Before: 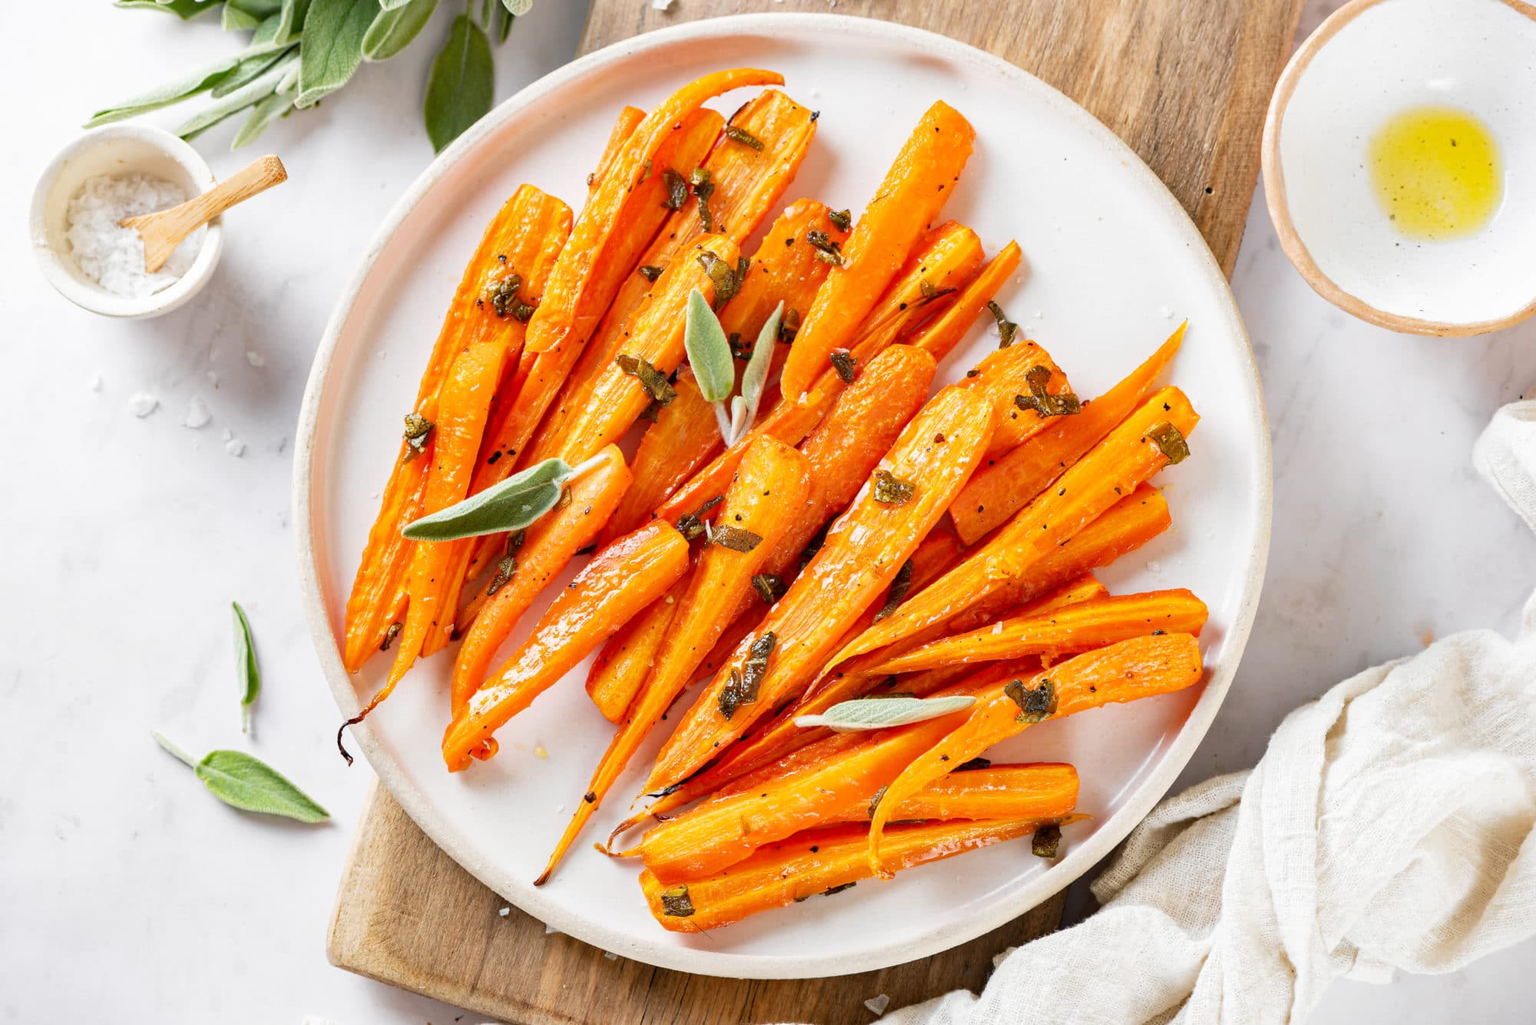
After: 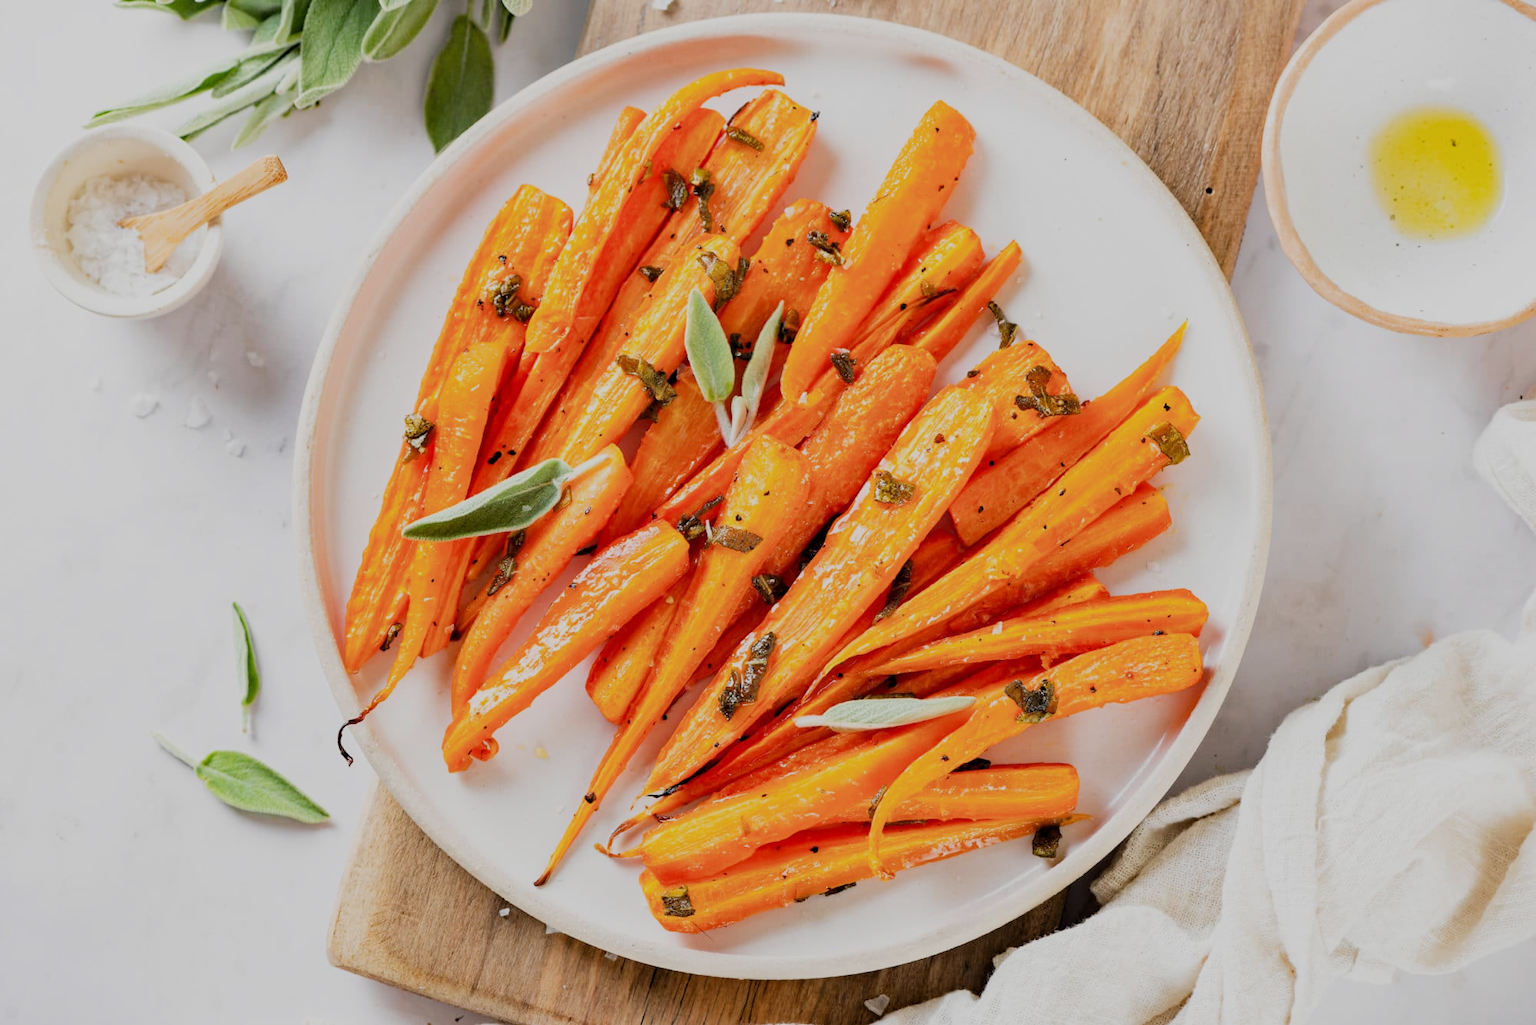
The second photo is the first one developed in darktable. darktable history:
filmic rgb: black relative exposure -7.22 EV, white relative exposure 5.38 EV, hardness 3.02
